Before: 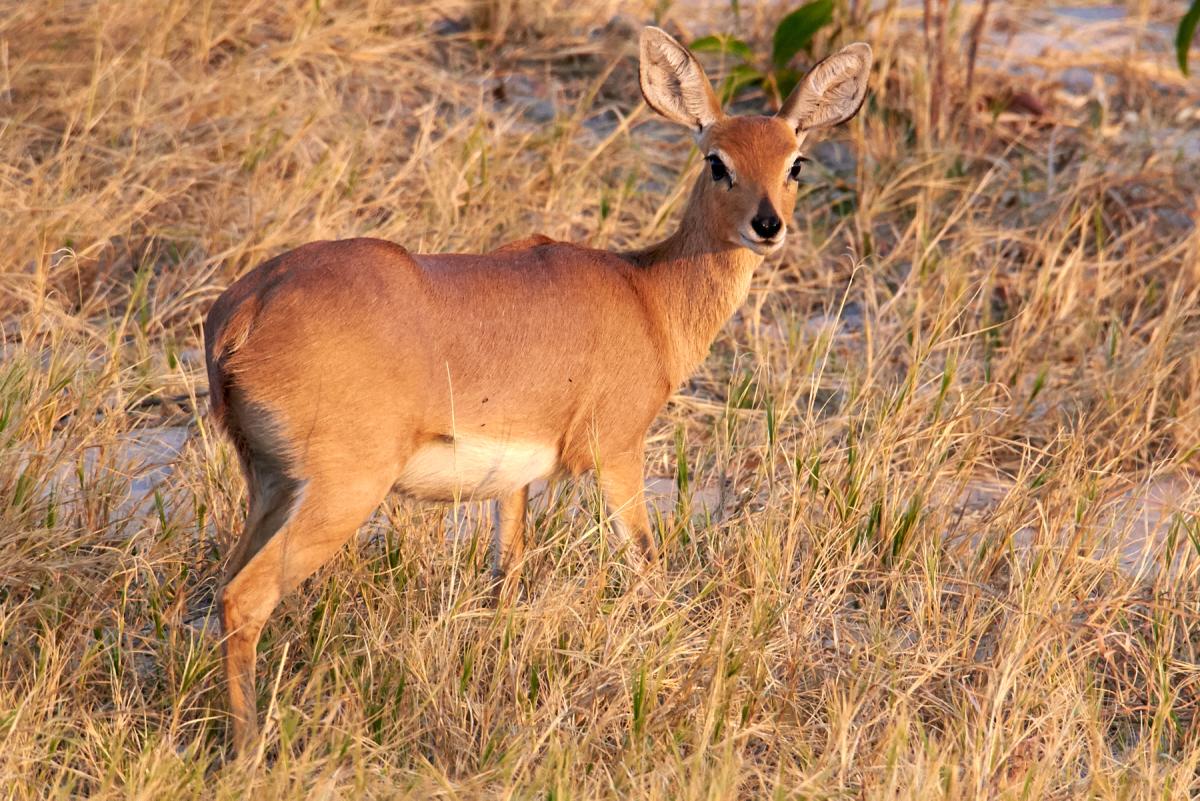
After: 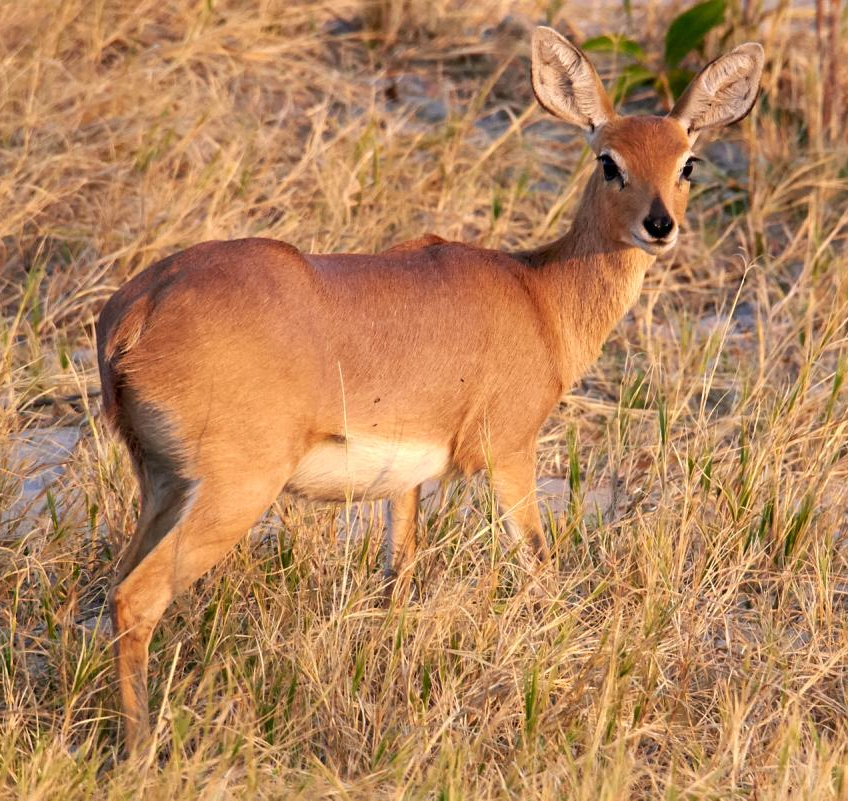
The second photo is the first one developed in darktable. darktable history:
crop and rotate: left 9.039%, right 20.227%
